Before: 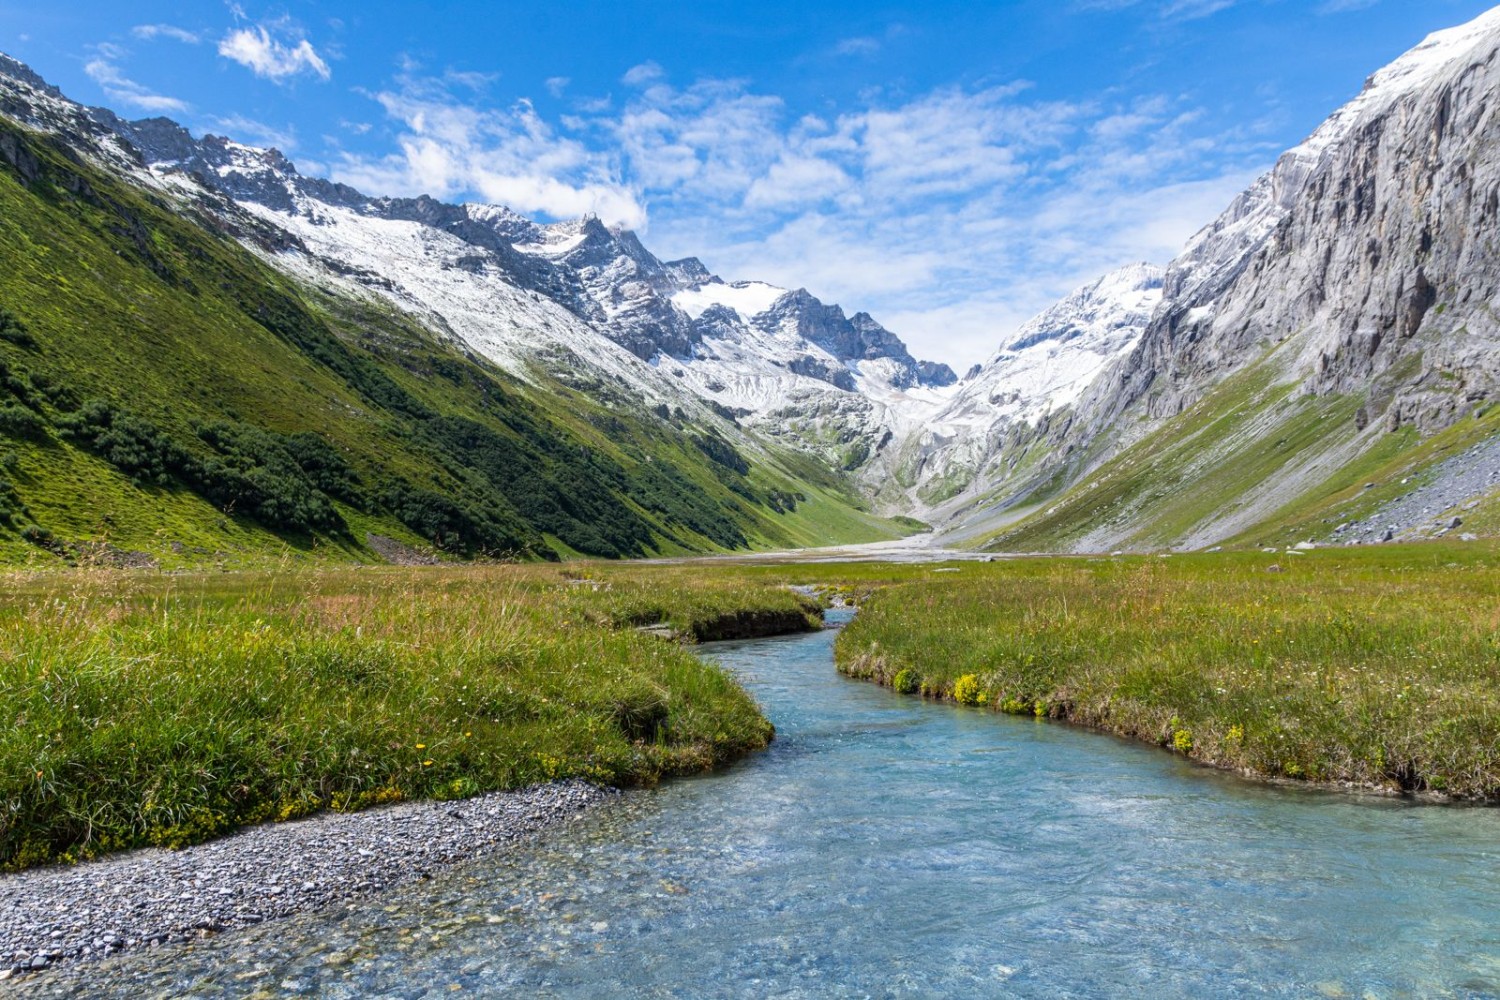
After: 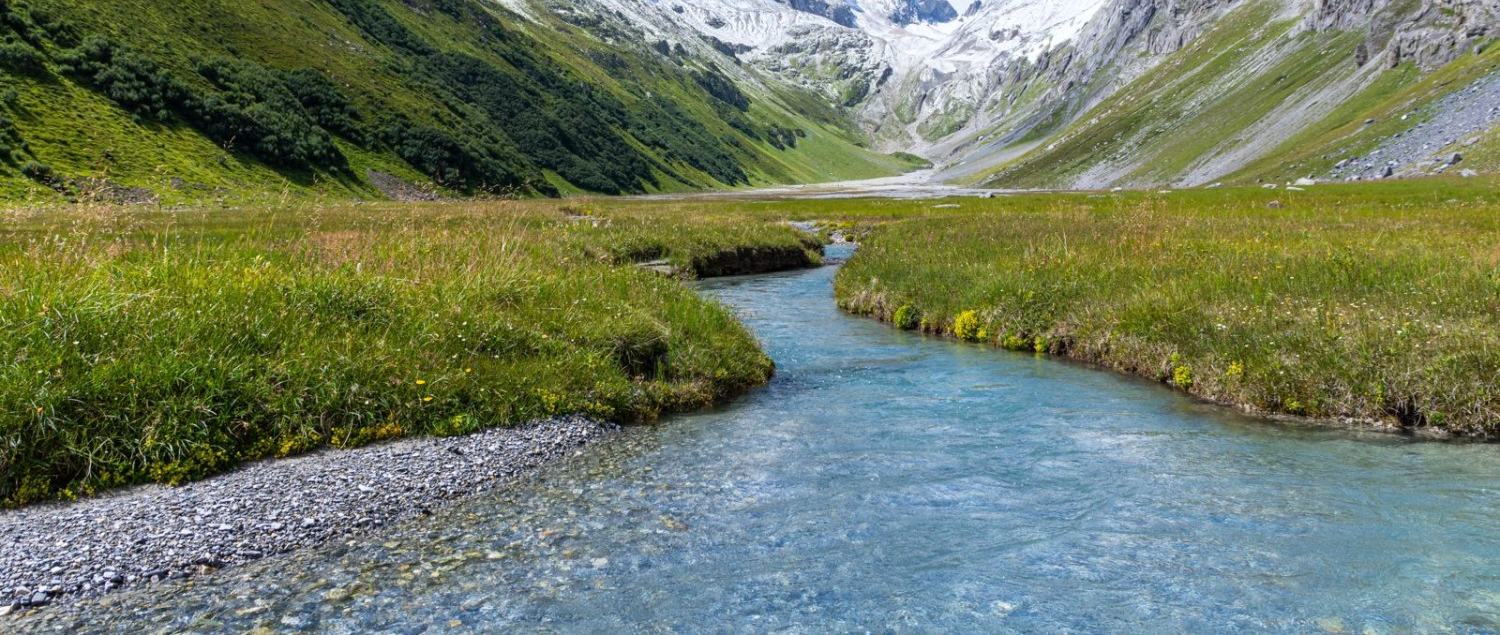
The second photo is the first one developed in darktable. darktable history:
crop and rotate: top 36.435%
white balance: red 0.988, blue 1.017
